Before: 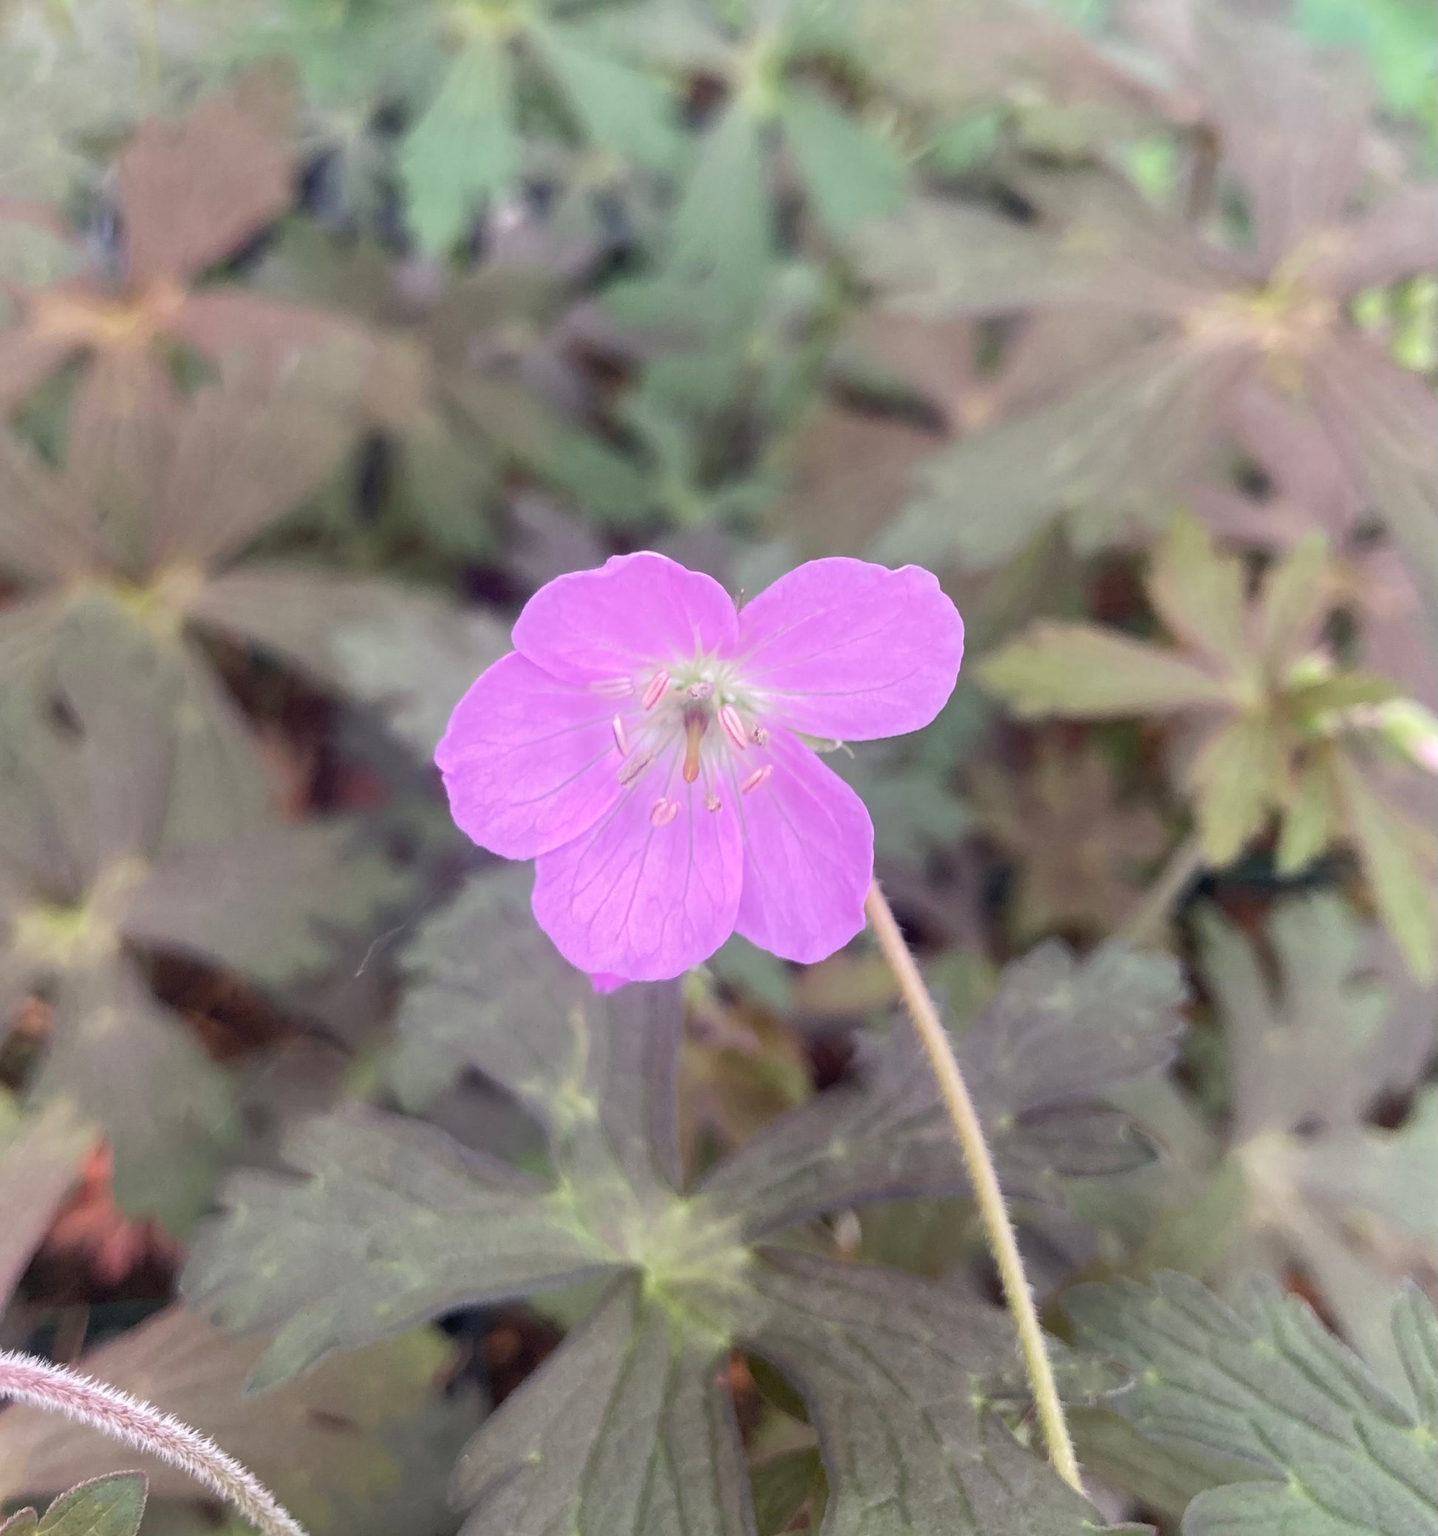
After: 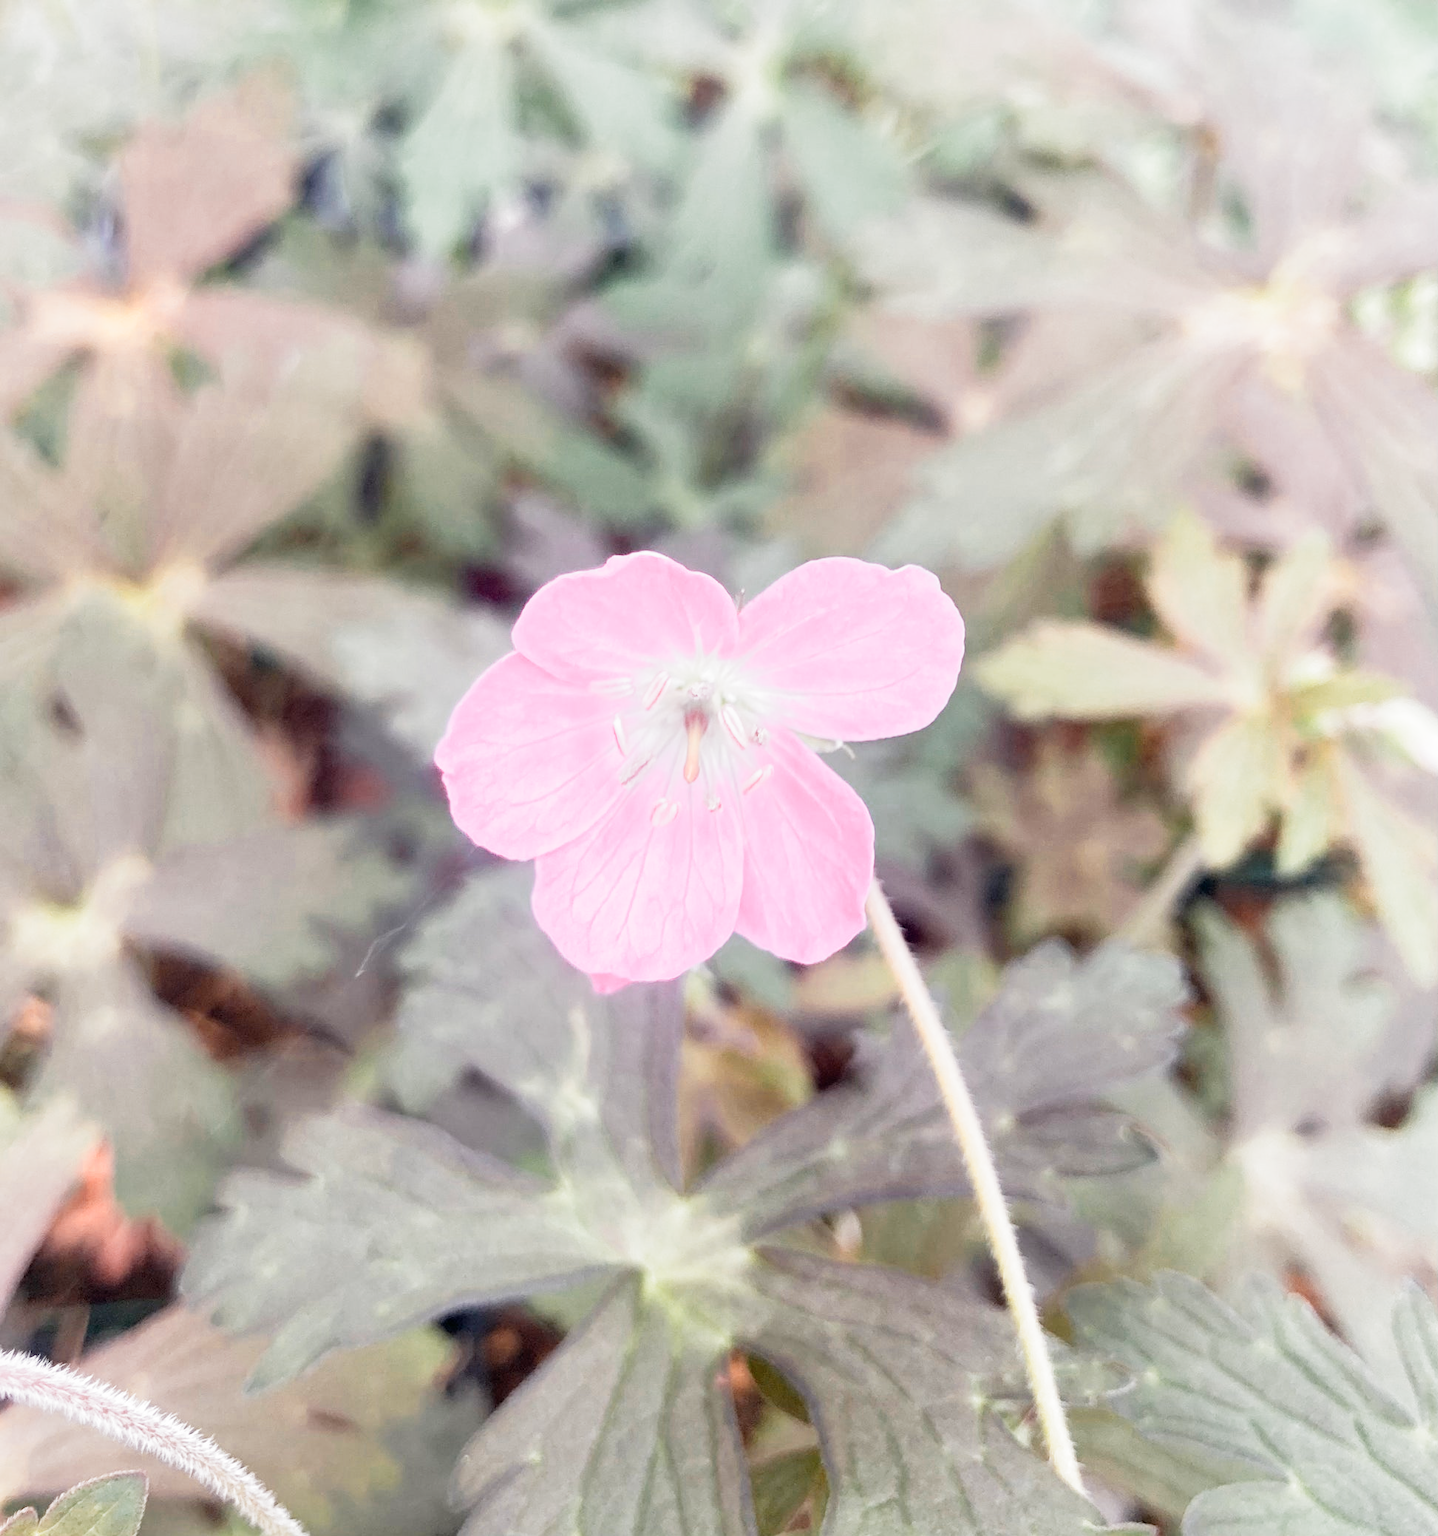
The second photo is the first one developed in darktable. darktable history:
filmic rgb: middle gray luminance 9.23%, black relative exposure -10.55 EV, white relative exposure 3.45 EV, threshold 6 EV, target black luminance 0%, hardness 5.98, latitude 59.69%, contrast 1.087, highlights saturation mix 5%, shadows ↔ highlights balance 29.23%, add noise in highlights 0, preserve chrominance no, color science v3 (2019), use custom middle-gray values true, iterations of high-quality reconstruction 0, contrast in highlights soft, enable highlight reconstruction true
color zones: curves: ch0 [(0.018, 0.548) (0.197, 0.654) (0.425, 0.447) (0.605, 0.658) (0.732, 0.579)]; ch1 [(0.105, 0.531) (0.224, 0.531) (0.386, 0.39) (0.618, 0.456) (0.732, 0.456) (0.956, 0.421)]; ch2 [(0.039, 0.583) (0.215, 0.465) (0.399, 0.544) (0.465, 0.548) (0.614, 0.447) (0.724, 0.43) (0.882, 0.623) (0.956, 0.632)]
